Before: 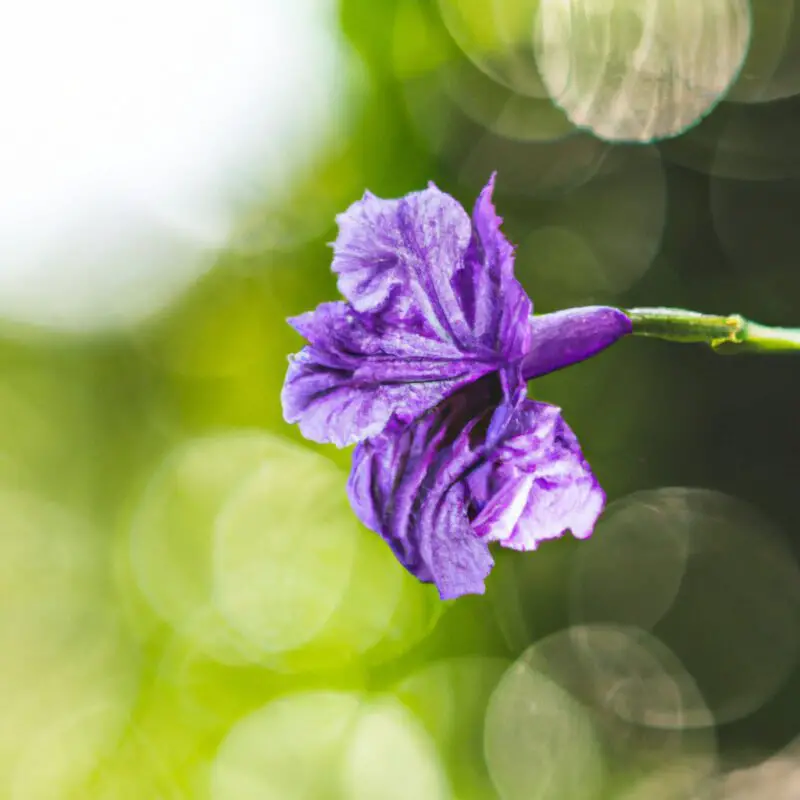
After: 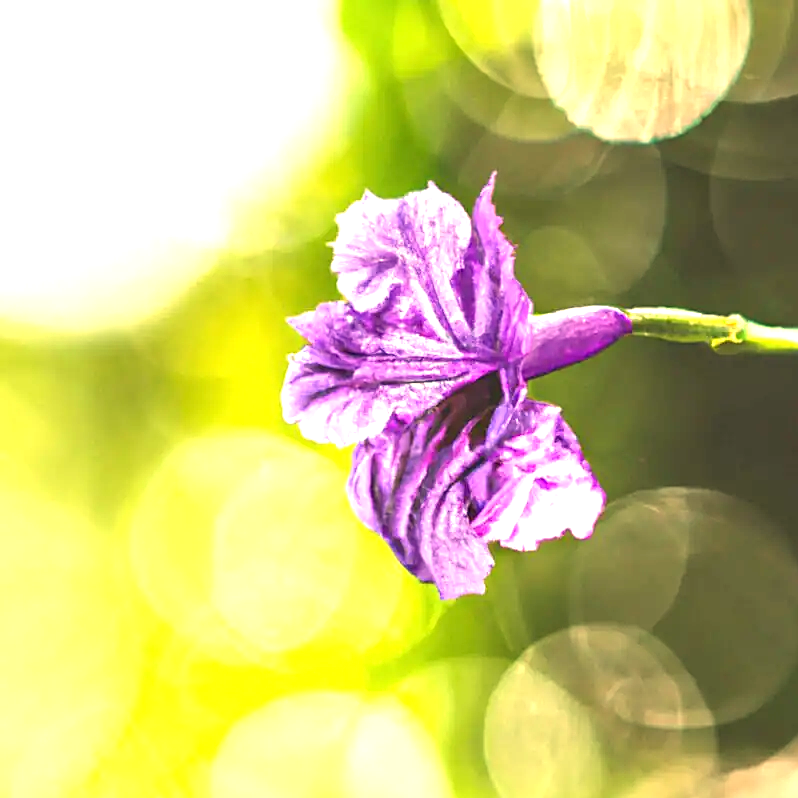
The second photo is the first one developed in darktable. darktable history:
sharpen: on, module defaults
exposure: black level correction 0, exposure 1.2 EV, compensate exposure bias true, compensate highlight preservation false
white balance: red 1.123, blue 0.83
crop: top 0.05%, bottom 0.098%
